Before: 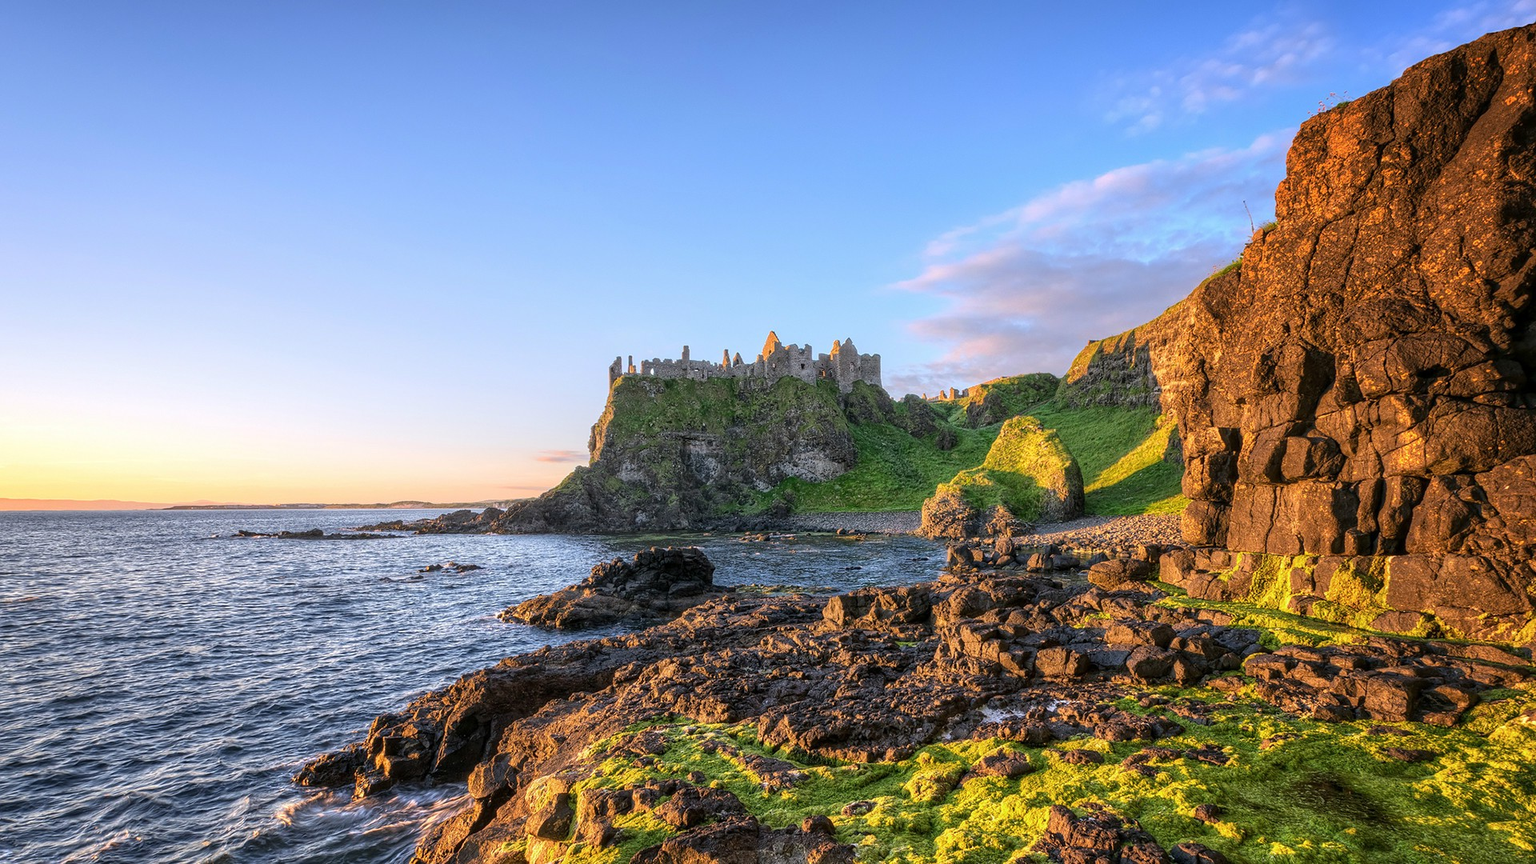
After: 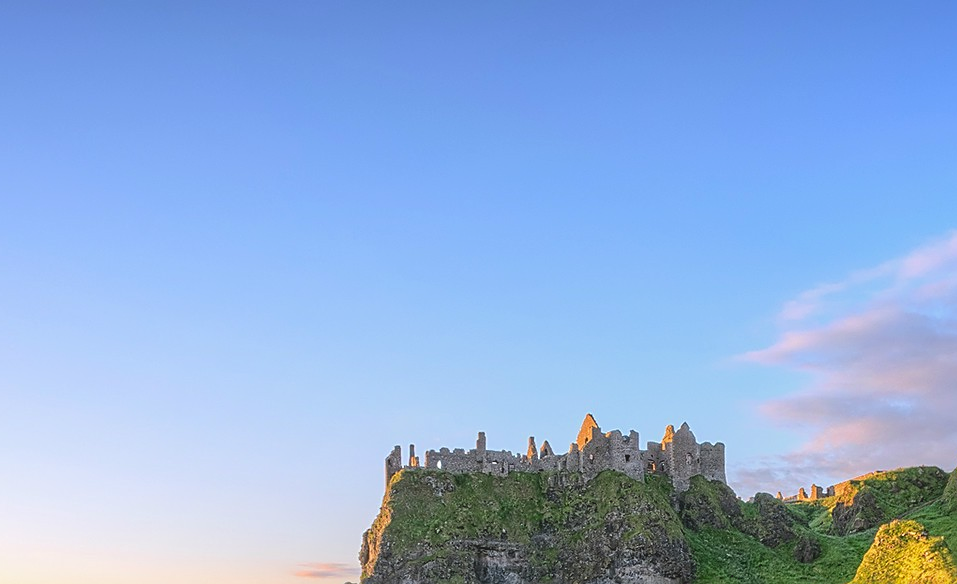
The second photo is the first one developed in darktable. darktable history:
local contrast: highlights 67%, shadows 69%, detail 83%, midtone range 0.319
sharpen: on, module defaults
crop: left 19.589%, right 30.516%, bottom 45.89%
